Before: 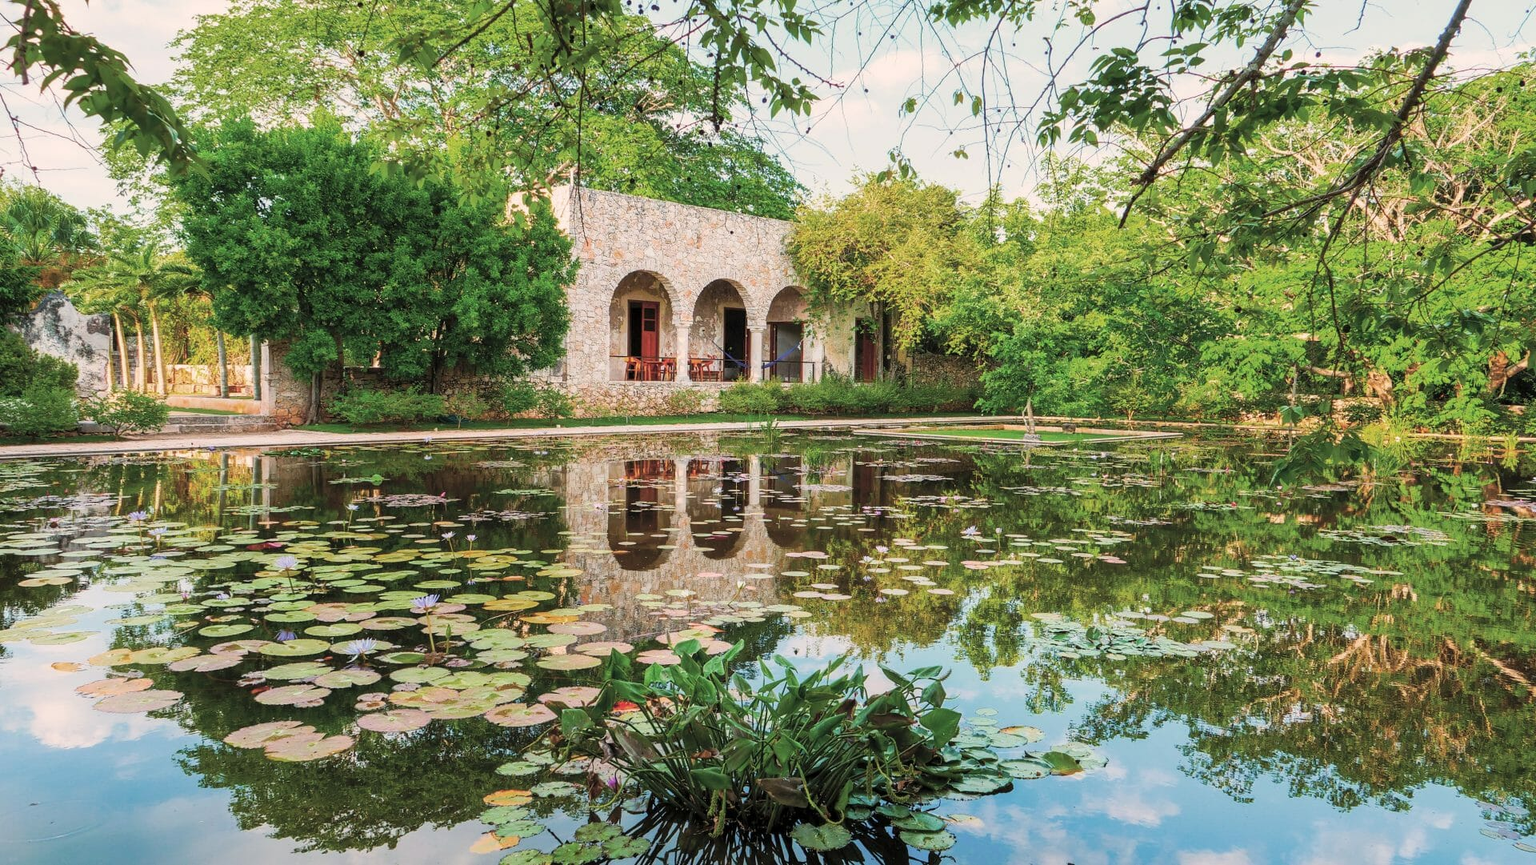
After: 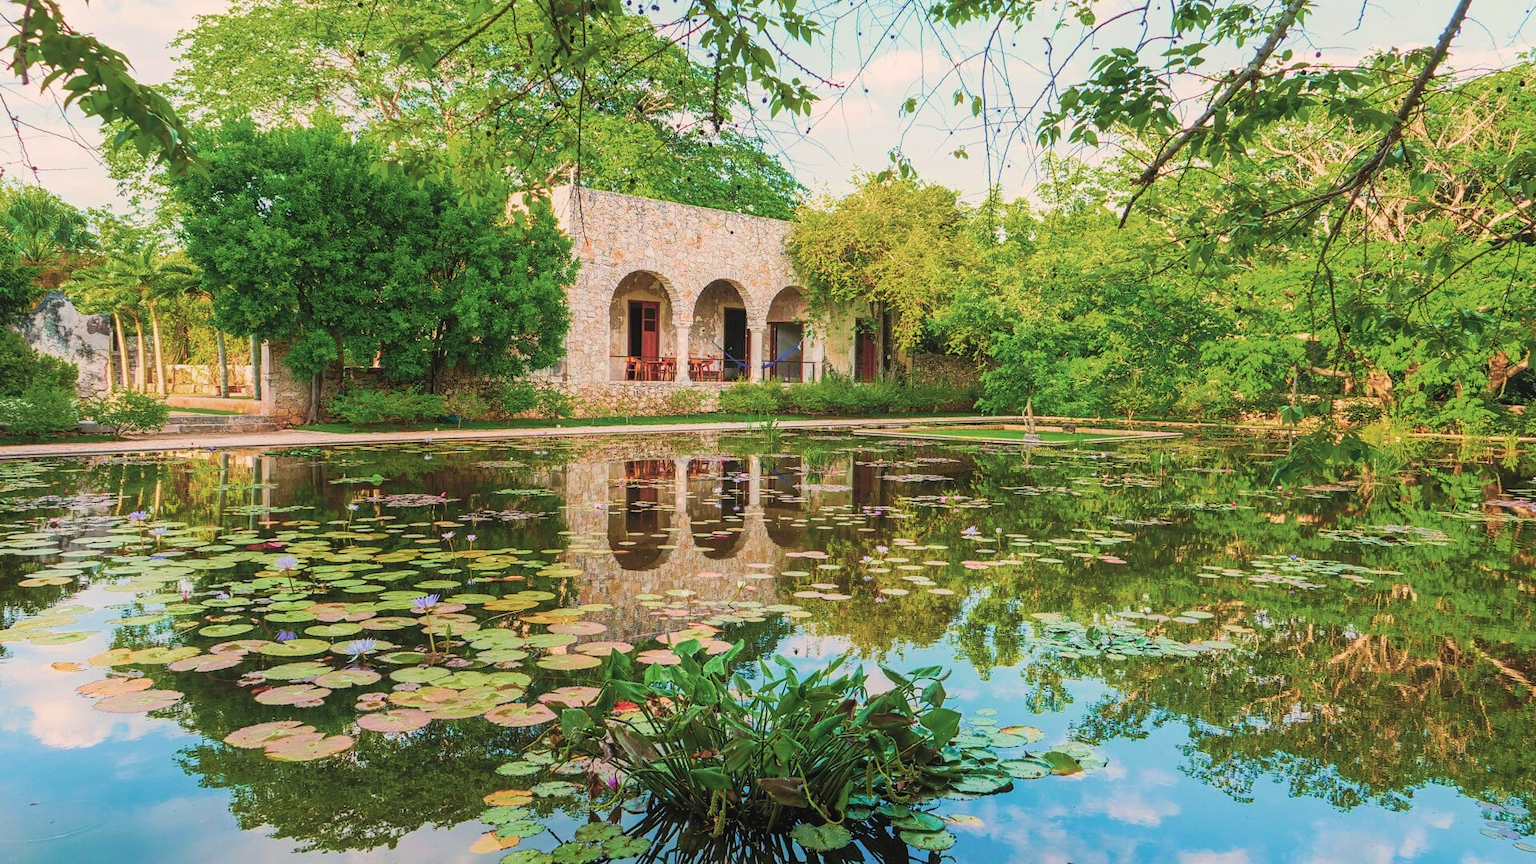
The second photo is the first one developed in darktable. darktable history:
contrast equalizer: y [[0.439, 0.44, 0.442, 0.457, 0.493, 0.498], [0.5 ×6], [0.5 ×6], [0 ×6], [0 ×6]], mix 0.601
levels: levels [0, 0.498, 0.996]
velvia: strength 44.85%
